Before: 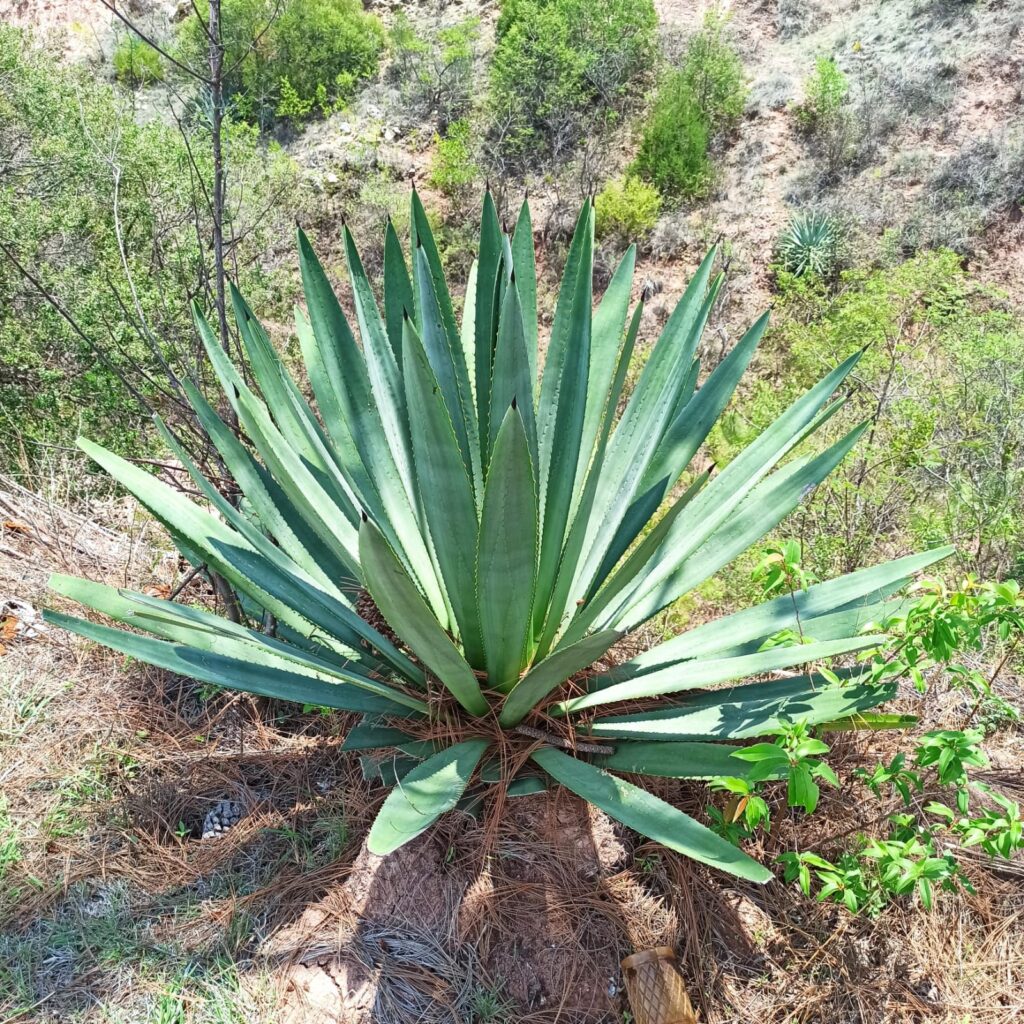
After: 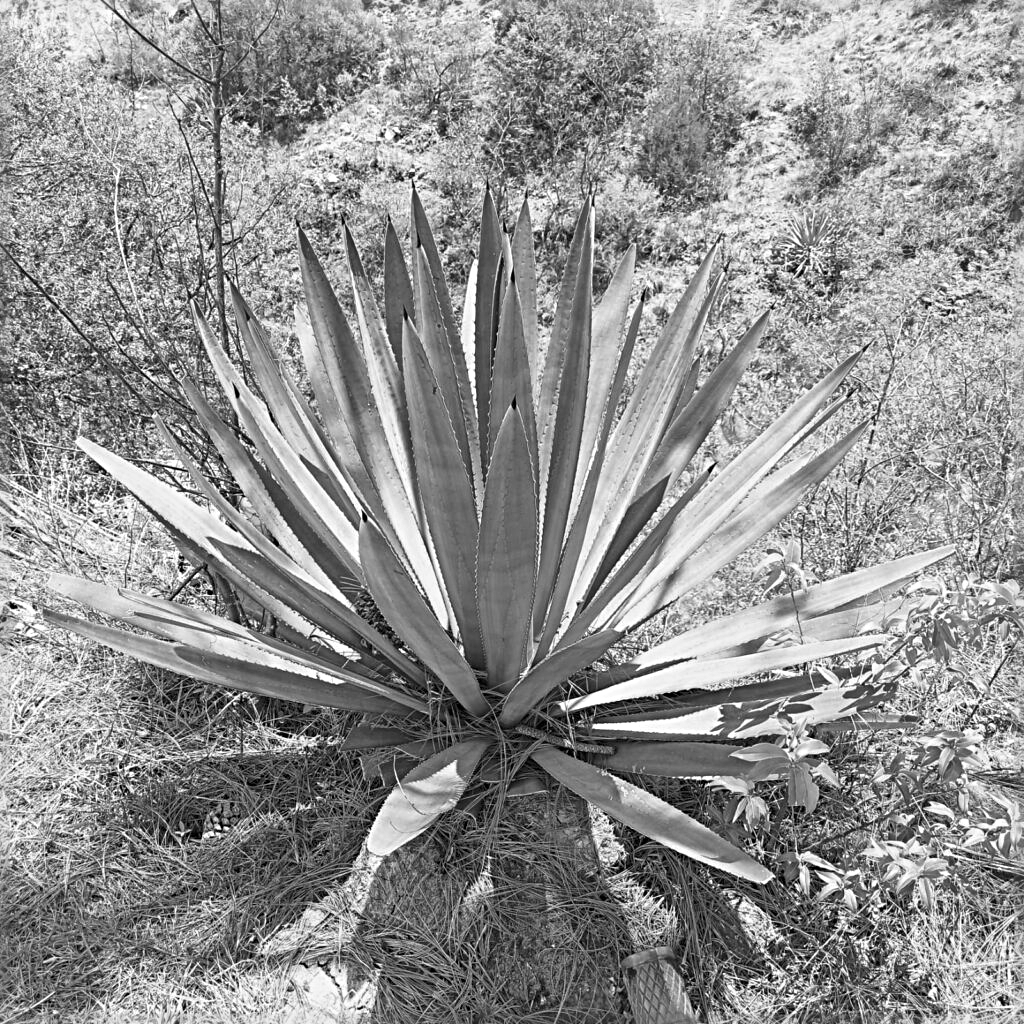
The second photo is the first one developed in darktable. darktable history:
tone equalizer: on, module defaults
color balance: mode lift, gamma, gain (sRGB), lift [1.04, 1, 1, 0.97], gamma [1.01, 1, 1, 0.97], gain [0.96, 1, 1, 0.97]
monochrome: on, module defaults
sharpen: radius 4
